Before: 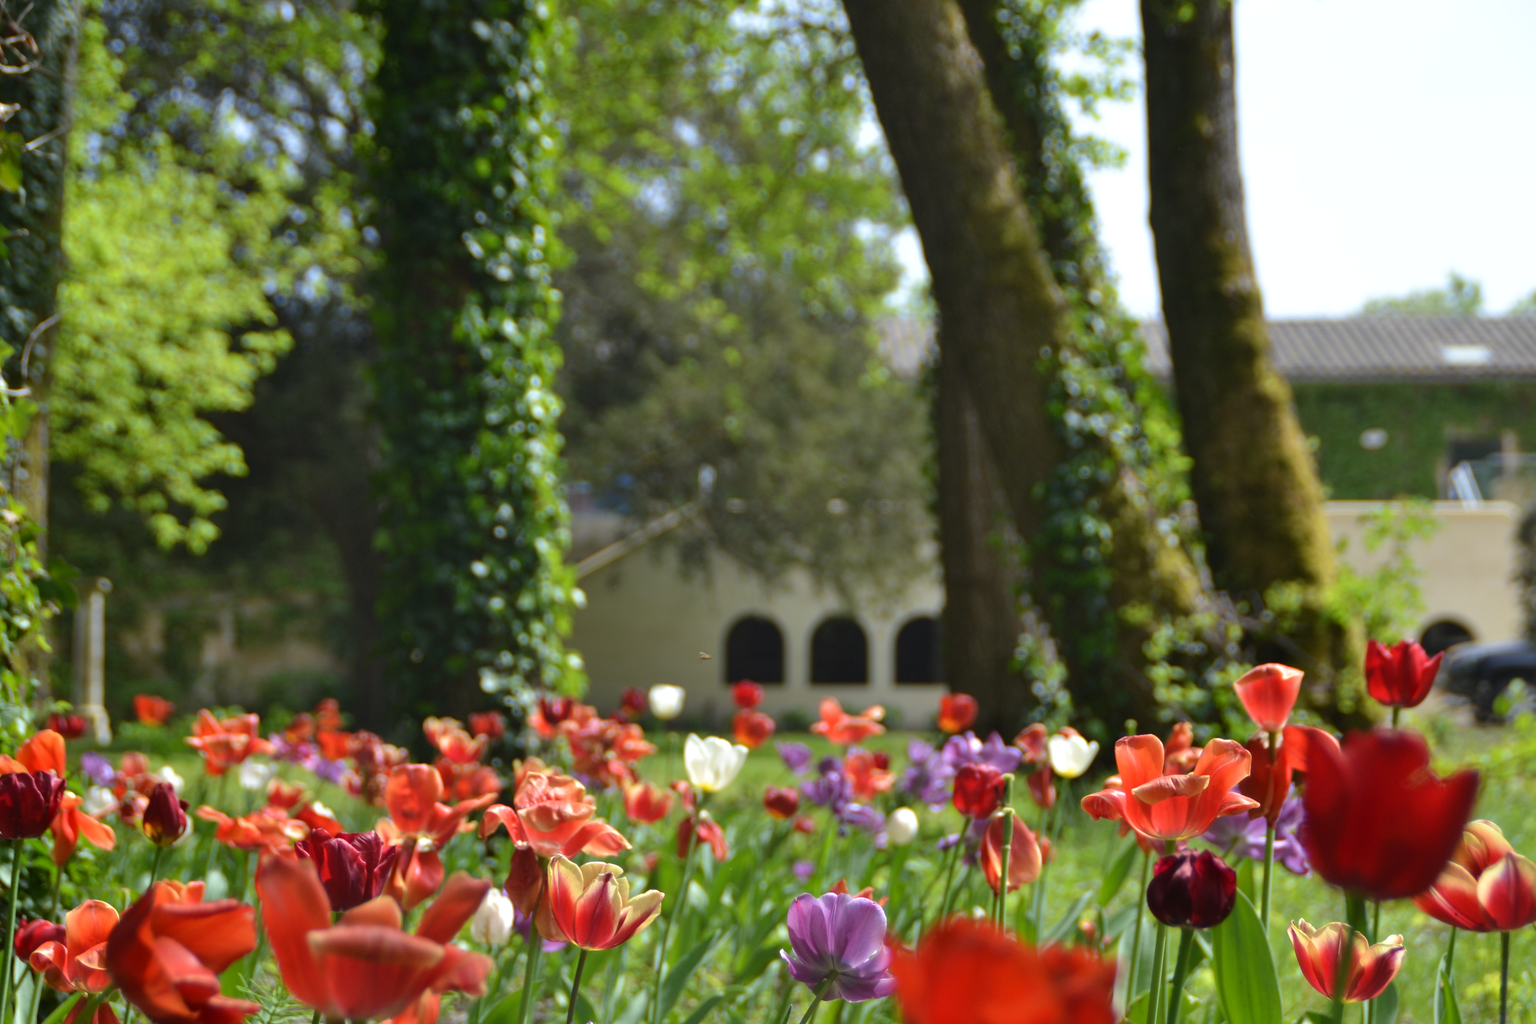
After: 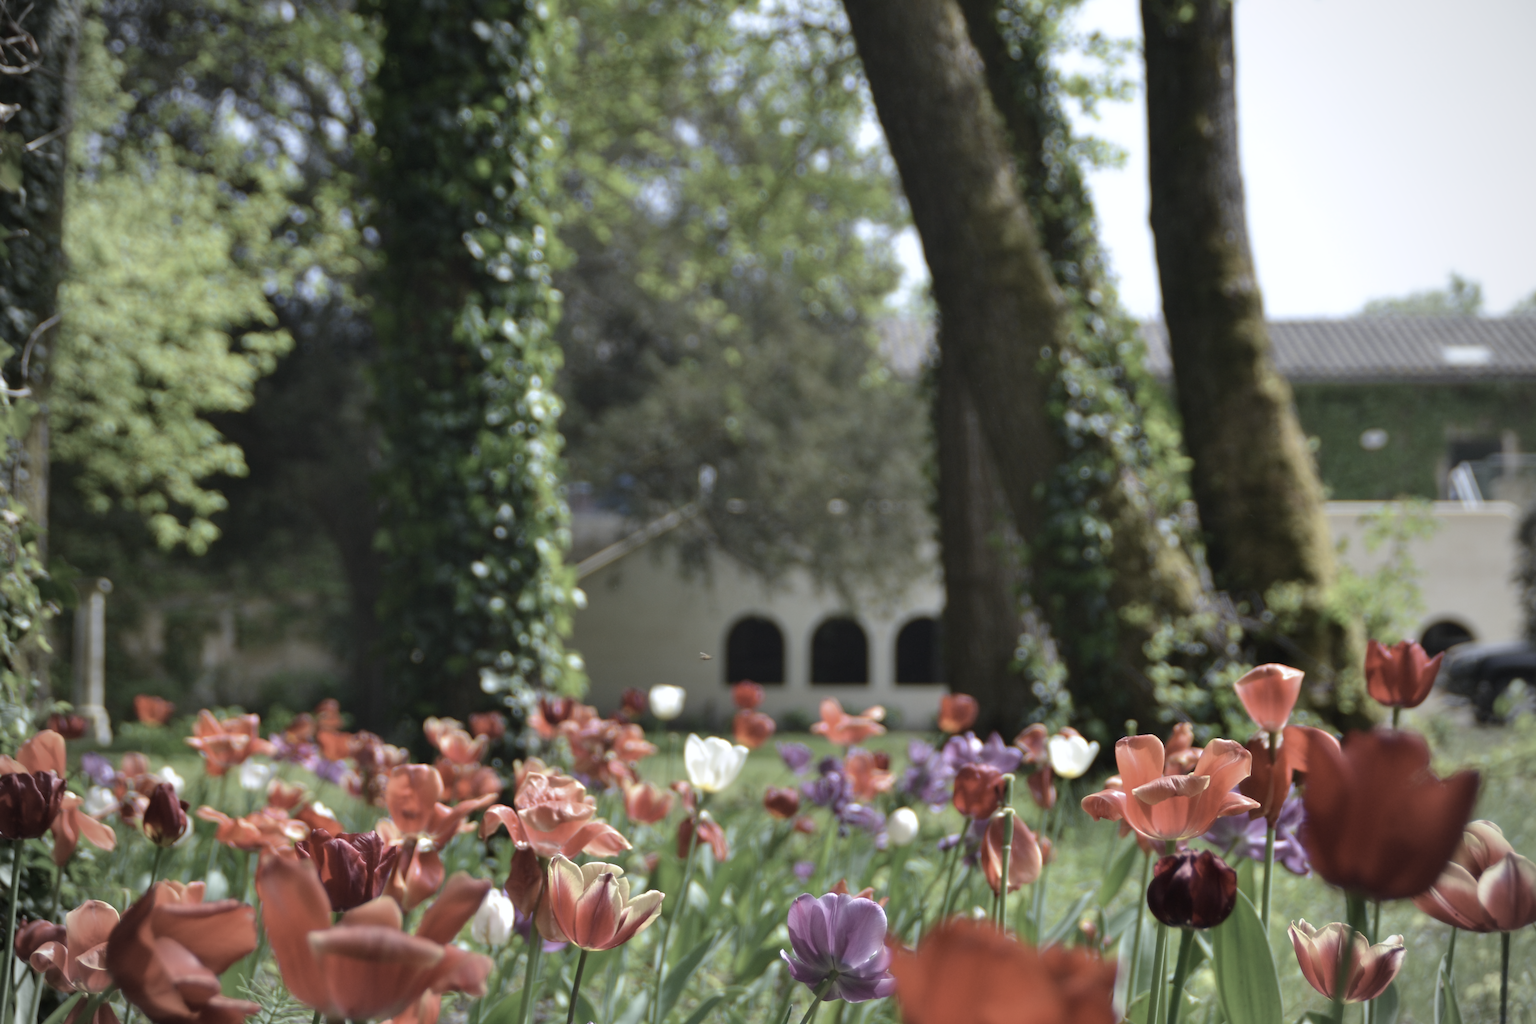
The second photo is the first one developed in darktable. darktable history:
color calibration: illuminant as shot in camera, x 0.358, y 0.373, temperature 4628.91 K
color correction: saturation 0.5
vignetting: fall-off radius 45%, brightness -0.33
